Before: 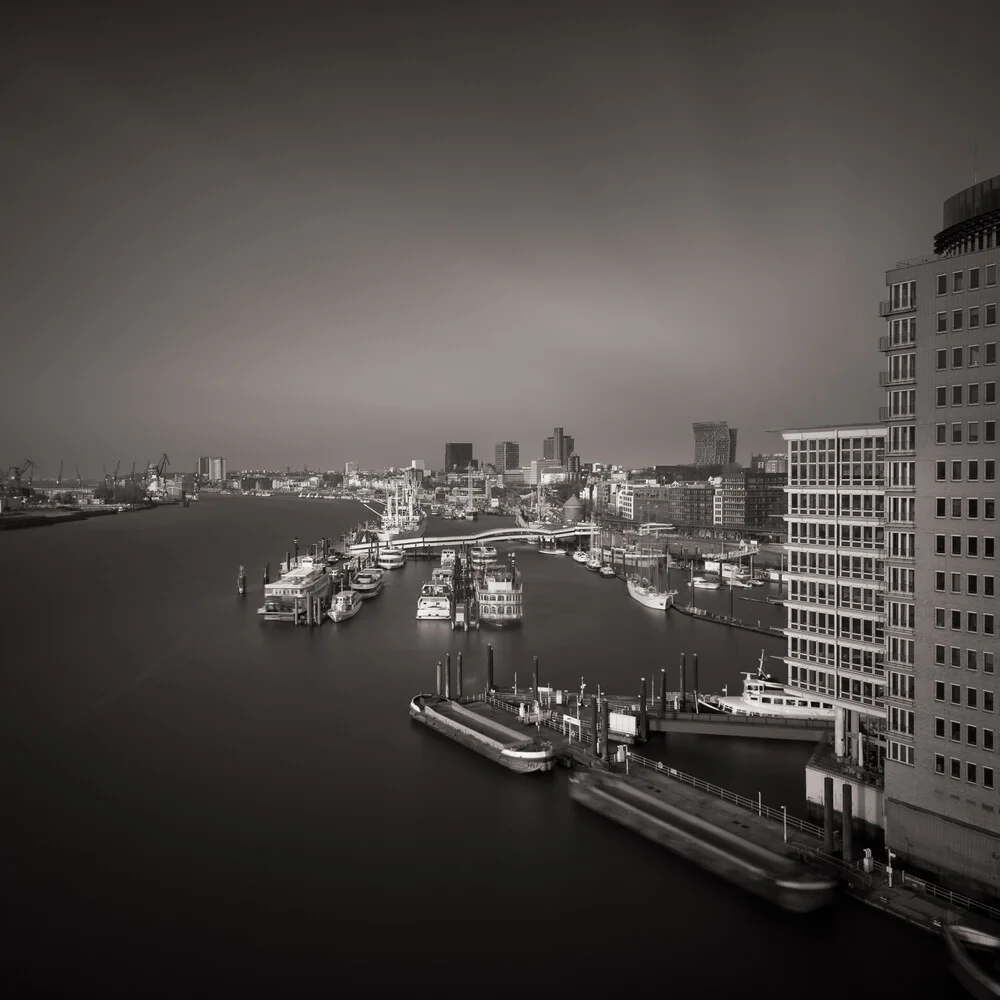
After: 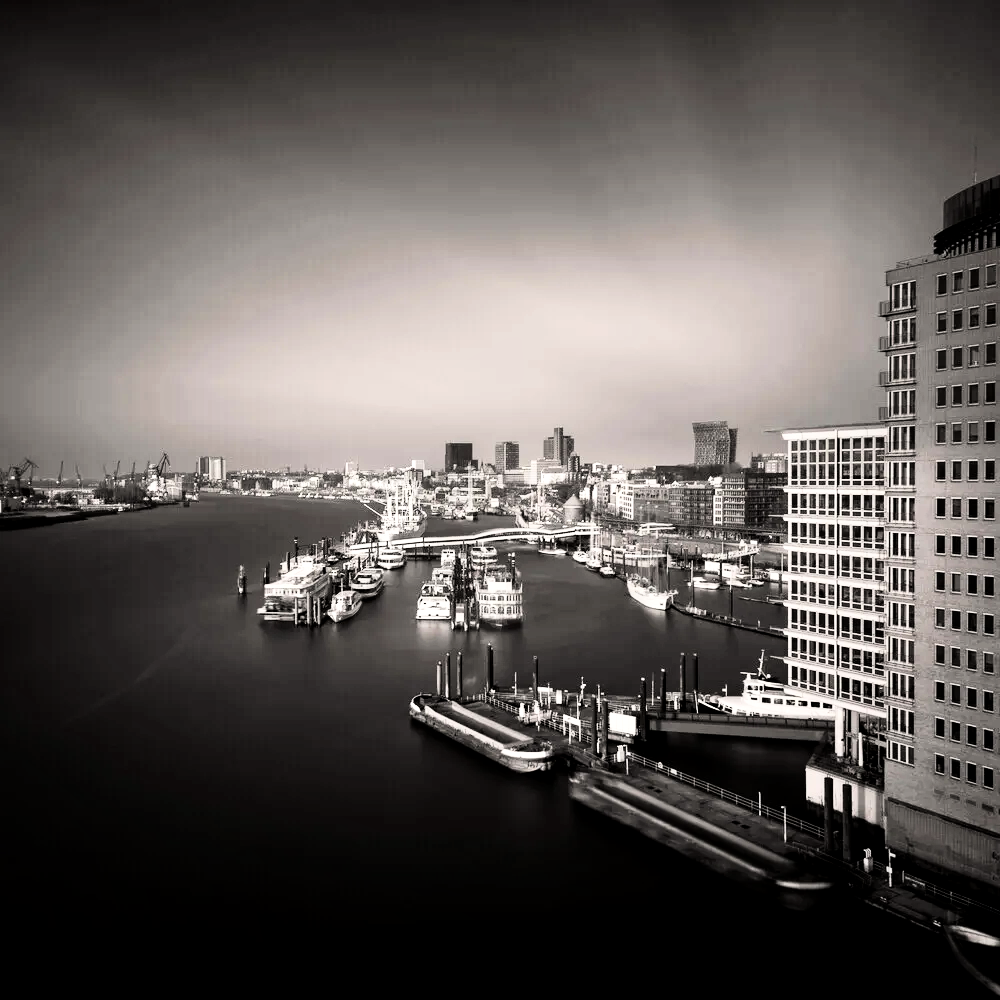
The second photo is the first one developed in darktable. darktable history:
local contrast: highlights 100%, shadows 100%, detail 131%, midtone range 0.2
rgb curve: curves: ch0 [(0, 0) (0.21, 0.15) (0.24, 0.21) (0.5, 0.75) (0.75, 0.96) (0.89, 0.99) (1, 1)]; ch1 [(0, 0.02) (0.21, 0.13) (0.25, 0.2) (0.5, 0.67) (0.75, 0.9) (0.89, 0.97) (1, 1)]; ch2 [(0, 0.02) (0.21, 0.13) (0.25, 0.2) (0.5, 0.67) (0.75, 0.9) (0.89, 0.97) (1, 1)], compensate middle gray true
